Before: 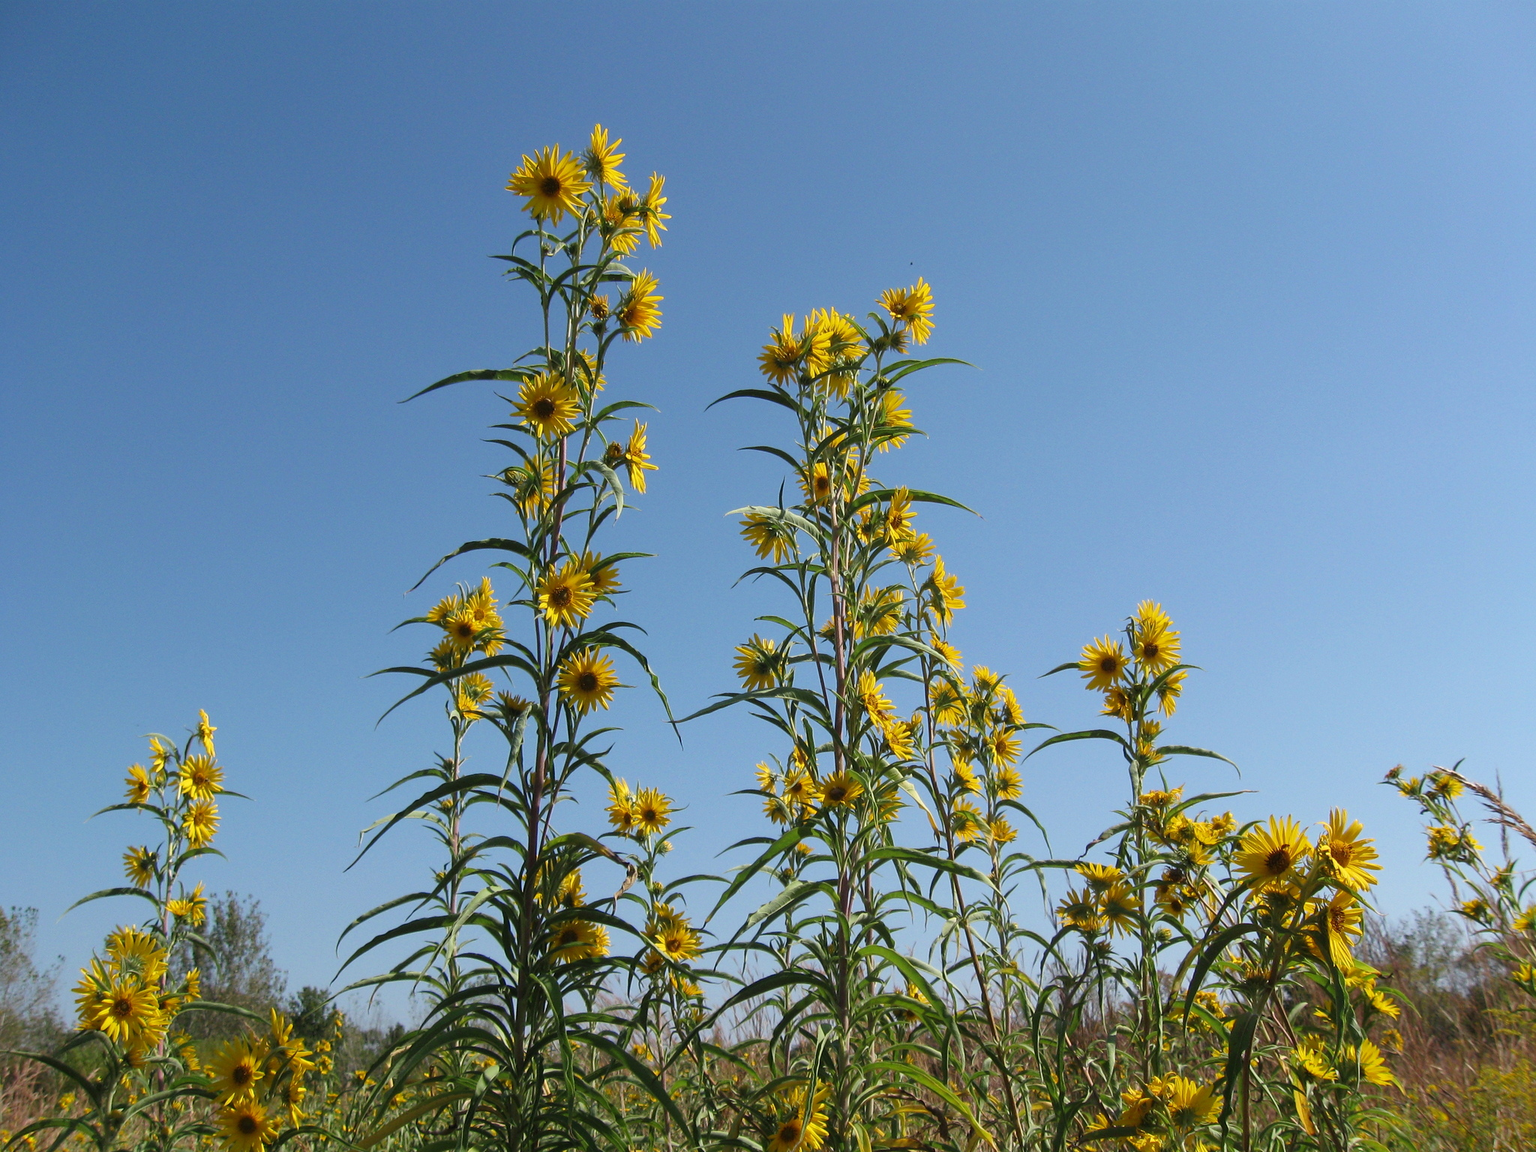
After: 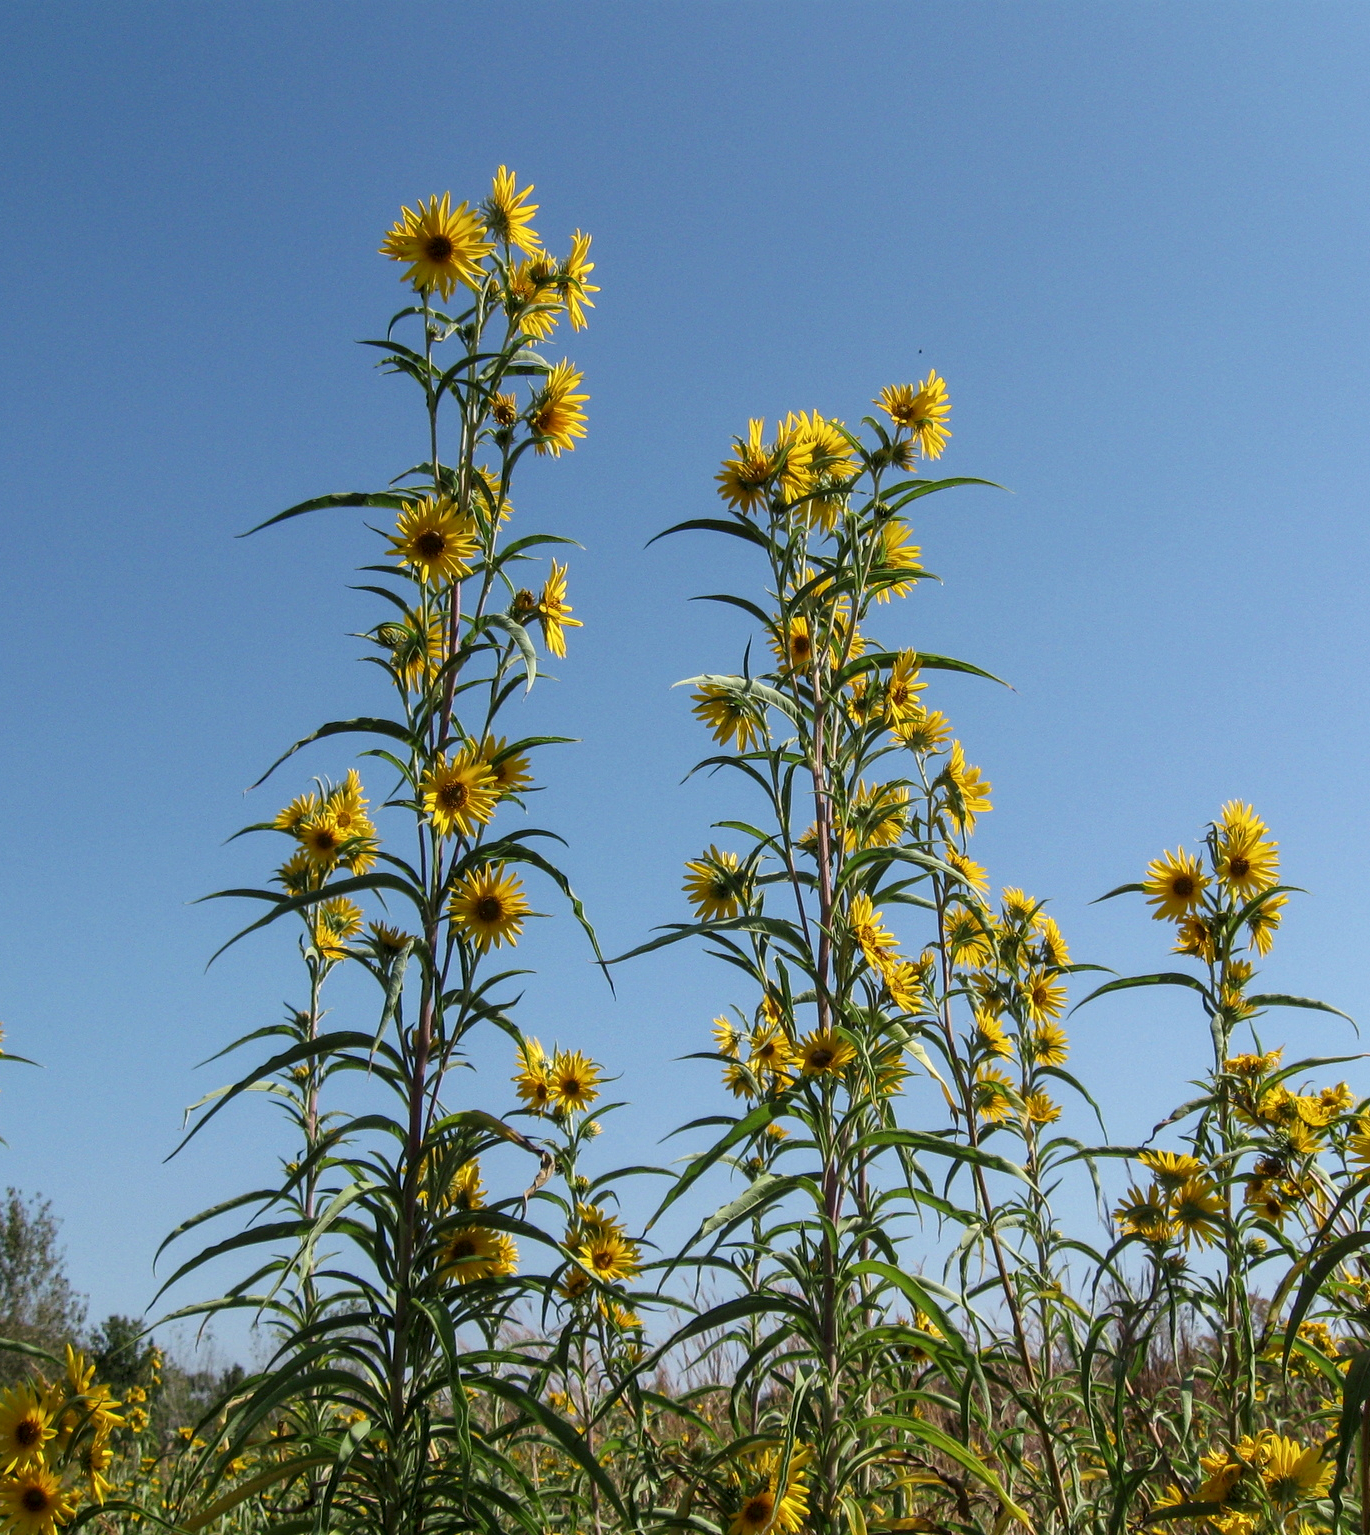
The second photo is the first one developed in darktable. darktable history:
local contrast: on, module defaults
crop and rotate: left 14.415%, right 18.652%
contrast brightness saturation: contrast 0.072
